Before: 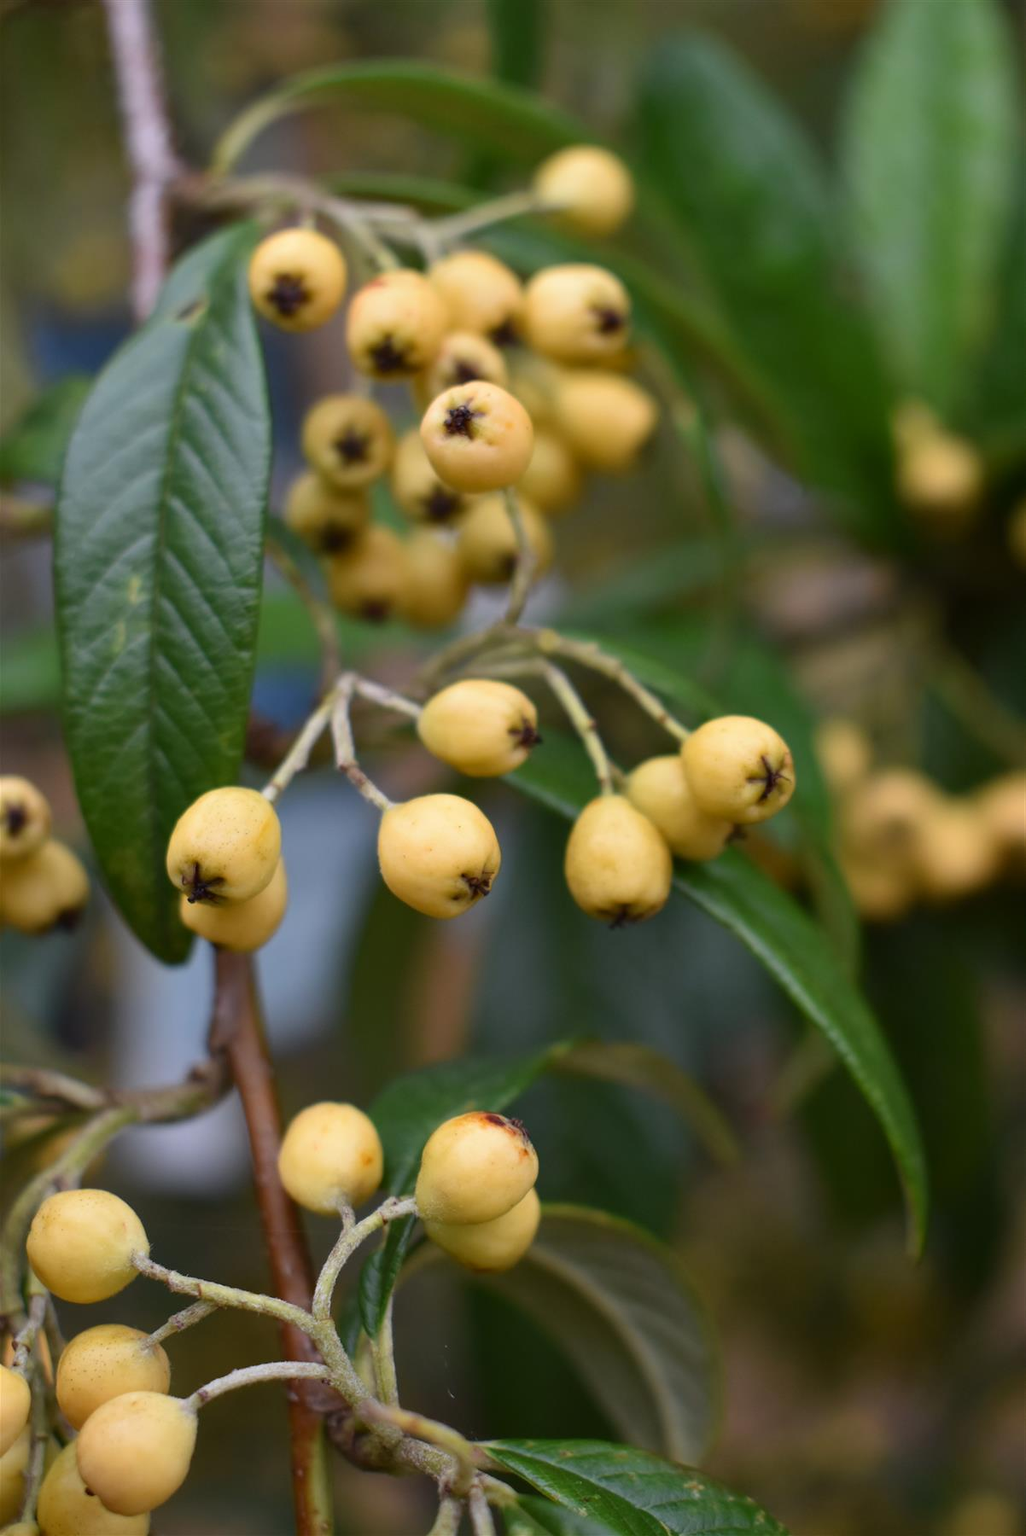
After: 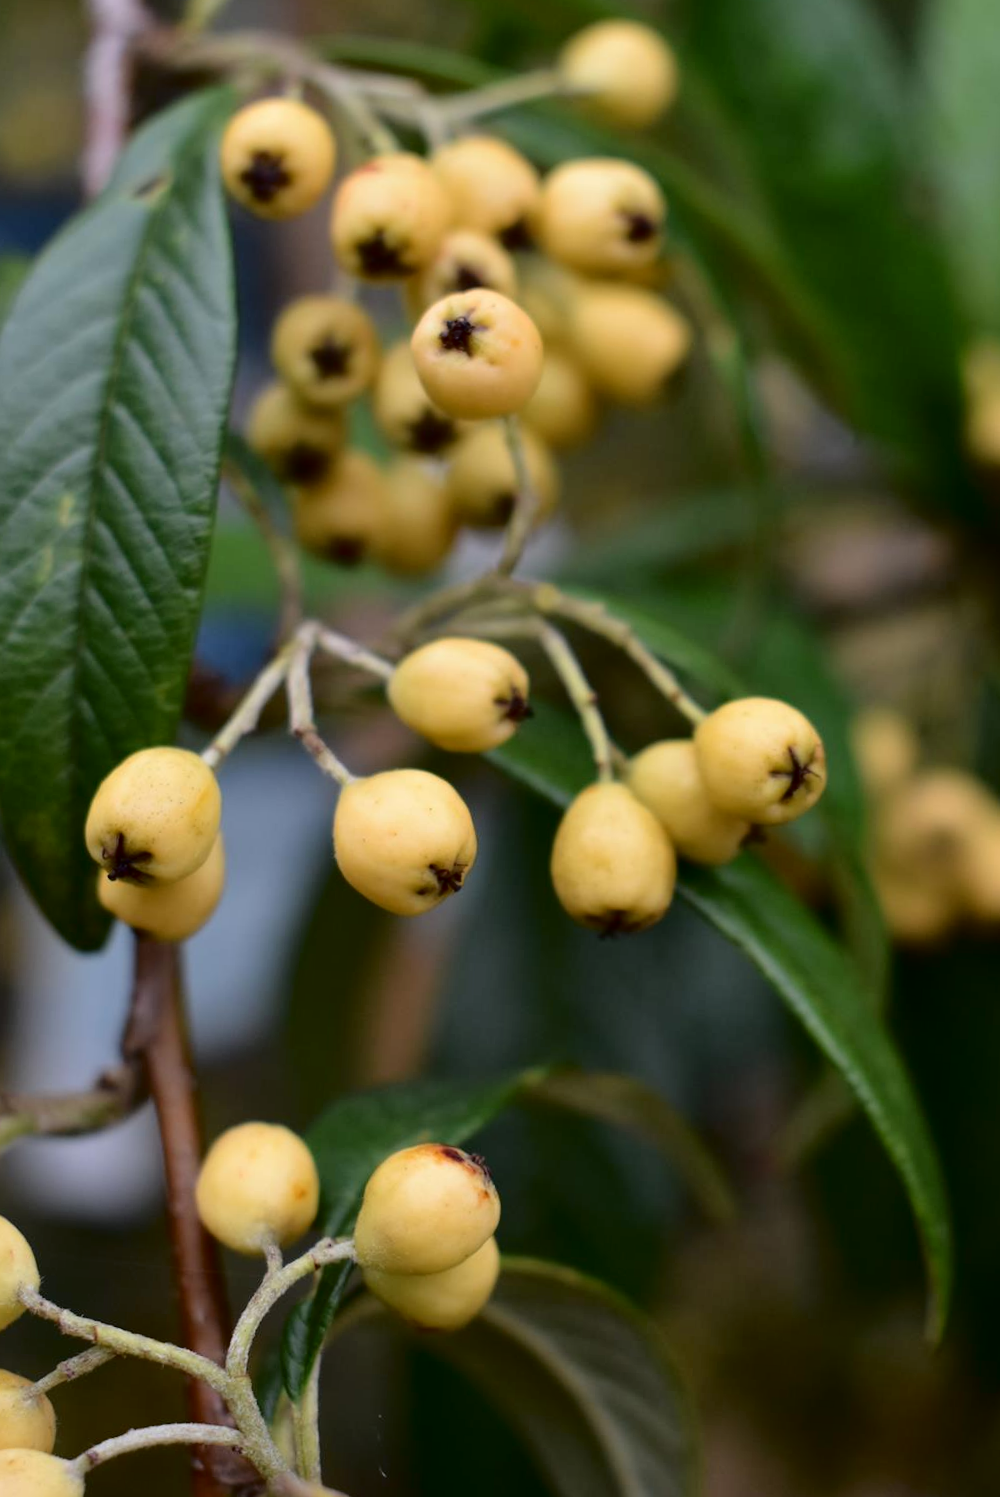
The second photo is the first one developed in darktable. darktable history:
crop and rotate: angle -3.27°, left 5.211%, top 5.211%, right 4.607%, bottom 4.607%
fill light: exposure -2 EV, width 8.6
